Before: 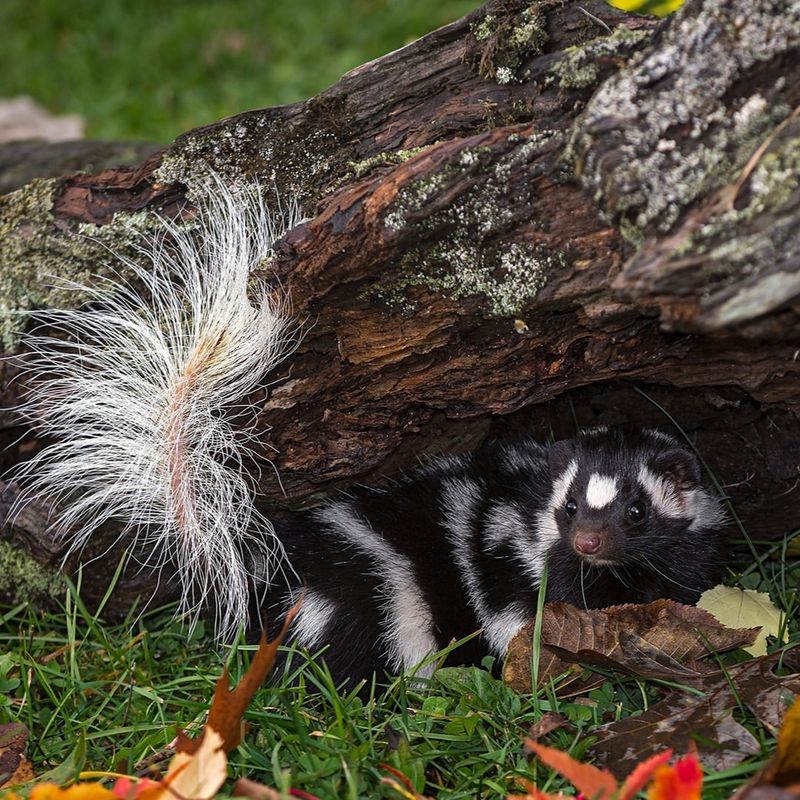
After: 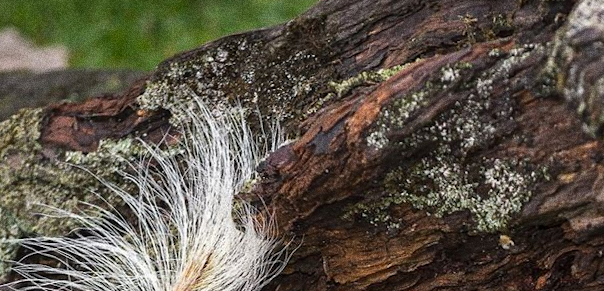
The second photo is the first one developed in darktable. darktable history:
crop: left 0.579%, top 7.627%, right 23.167%, bottom 54.275%
rotate and perspective: rotation -1.32°, lens shift (horizontal) -0.031, crop left 0.015, crop right 0.985, crop top 0.047, crop bottom 0.982
grain: coarseness 0.09 ISO, strength 40%
